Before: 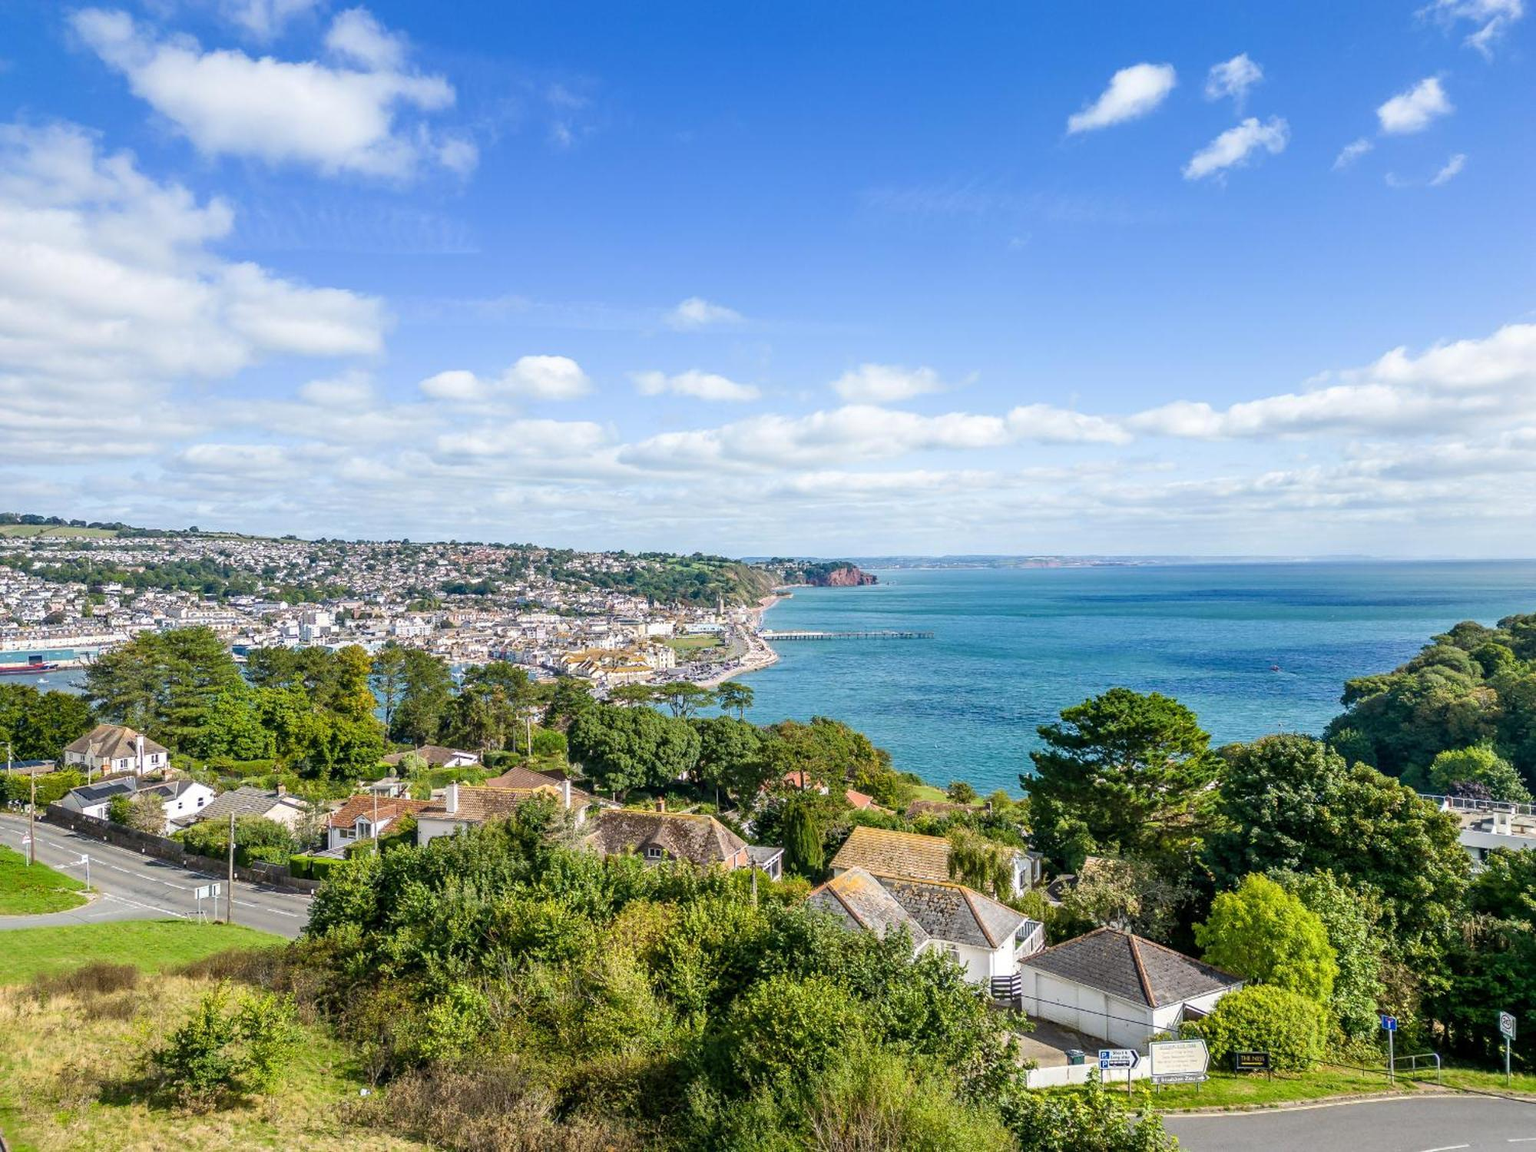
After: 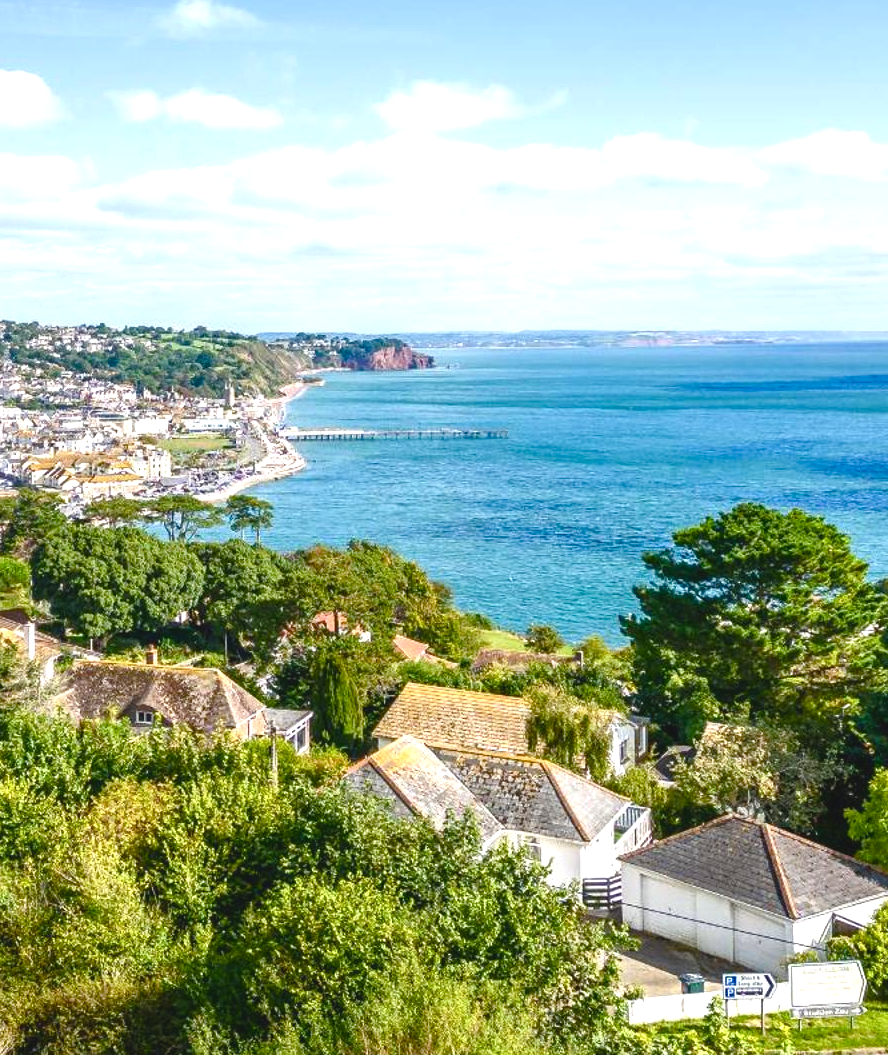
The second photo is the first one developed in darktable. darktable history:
crop: left 35.432%, top 26.233%, right 20.145%, bottom 3.432%
base curve: curves: ch0 [(0, 0) (0.303, 0.277) (1, 1)]
color balance rgb: perceptual saturation grading › global saturation 20%, perceptual saturation grading › highlights -25%, perceptual saturation grading › shadows 50%
exposure: black level correction -0.005, exposure 0.622 EV, compensate highlight preservation false
